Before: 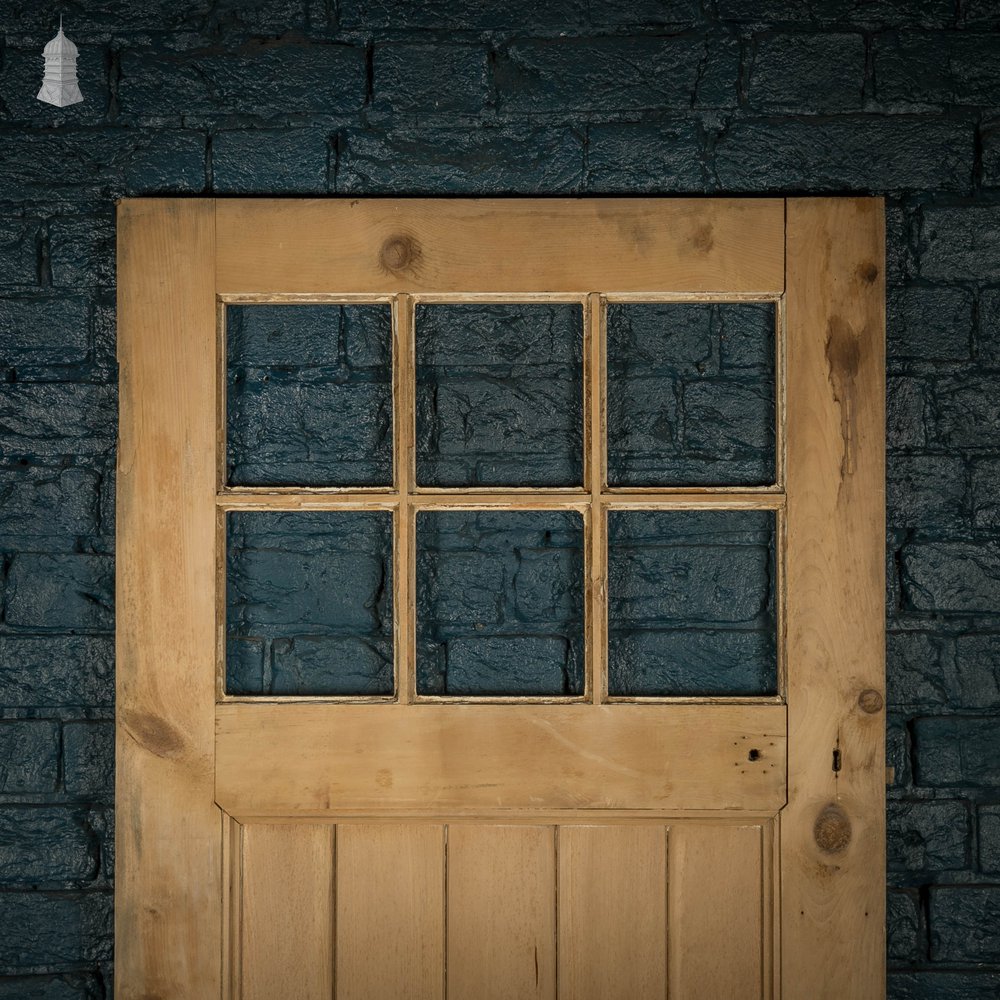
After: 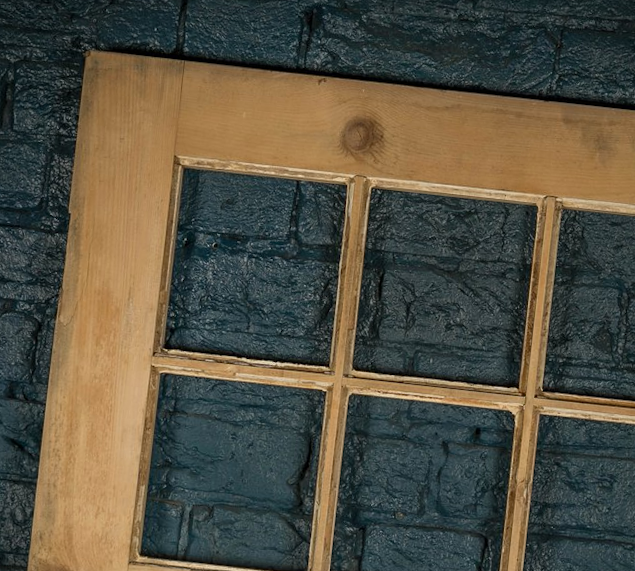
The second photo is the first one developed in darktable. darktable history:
crop and rotate: angle -6.35°, left 2.165%, top 6.781%, right 27.627%, bottom 30.05%
